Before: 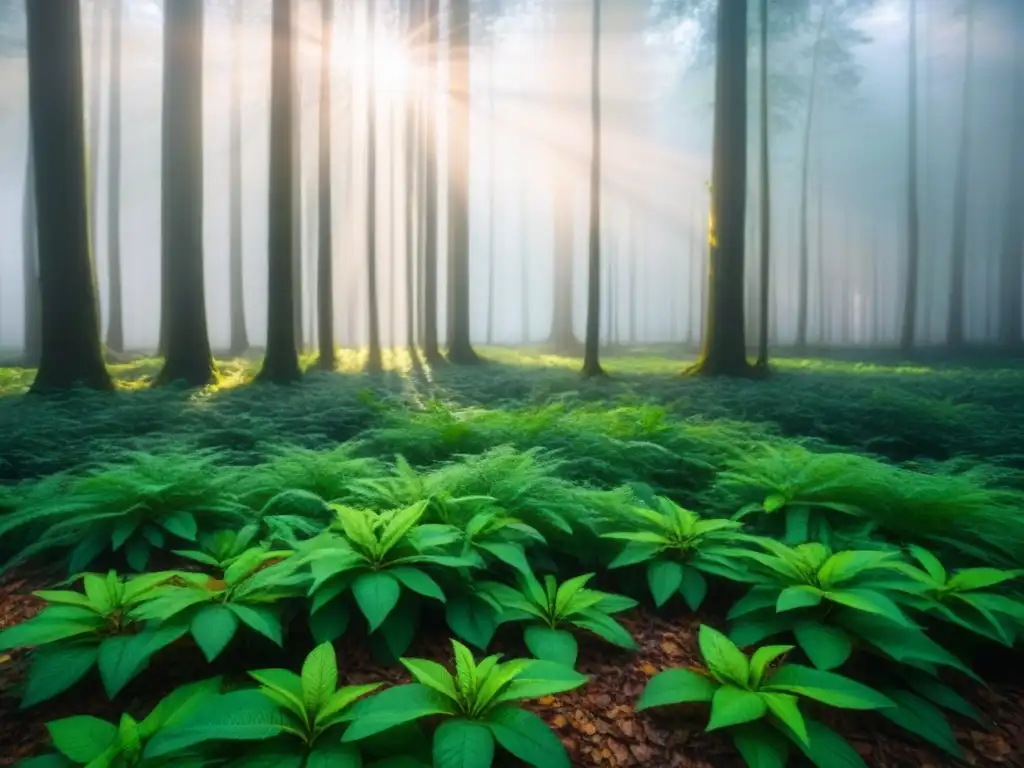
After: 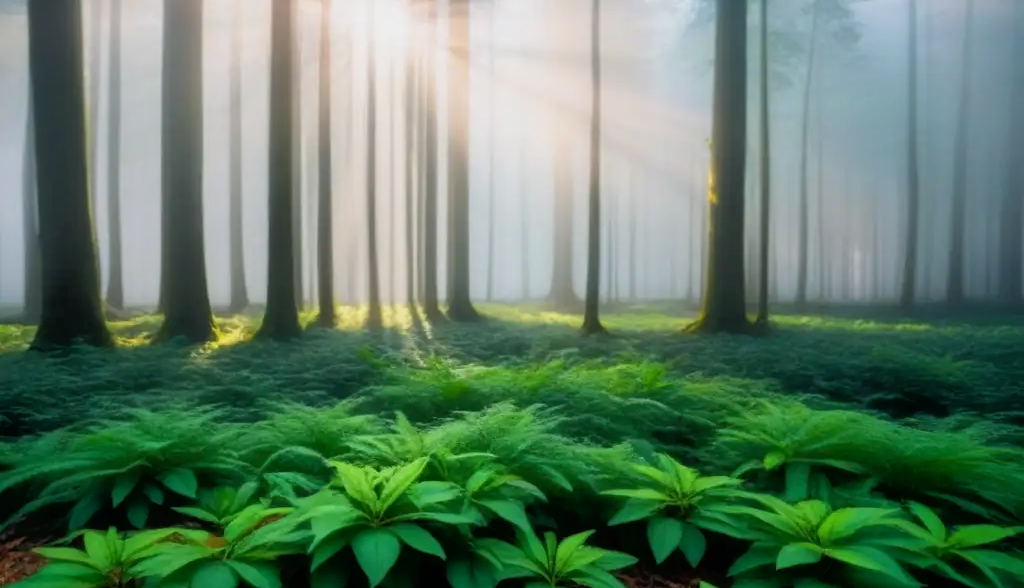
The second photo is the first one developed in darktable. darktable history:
exposure: black level correction 0.001, exposure -0.199 EV, compensate highlight preservation false
tone equalizer: -8 EV -1.84 EV, -7 EV -1.19 EV, -6 EV -1.66 EV, mask exposure compensation -0.502 EV
crop: top 5.692%, bottom 17.701%
